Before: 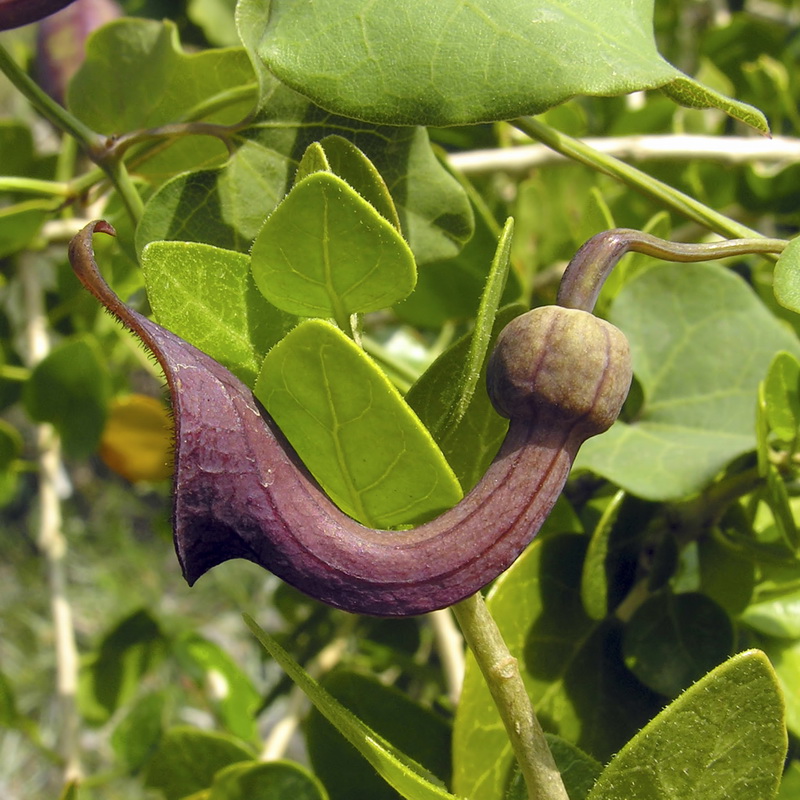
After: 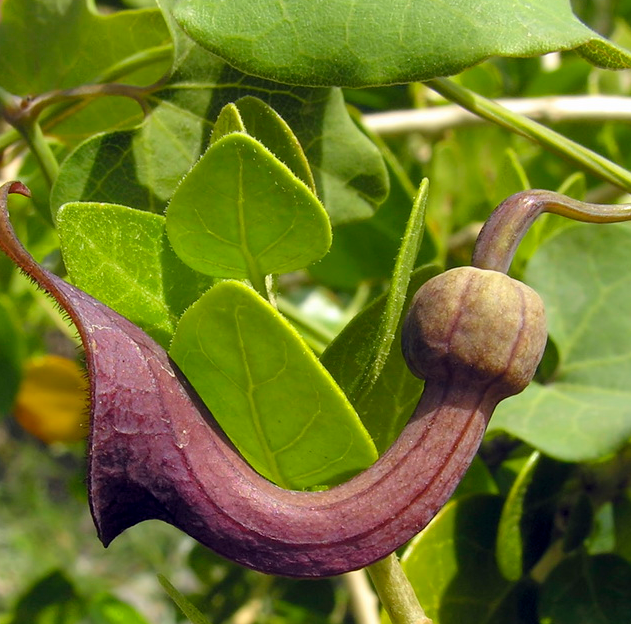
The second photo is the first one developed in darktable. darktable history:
crop and rotate: left 10.754%, top 5.121%, right 10.33%, bottom 16.79%
